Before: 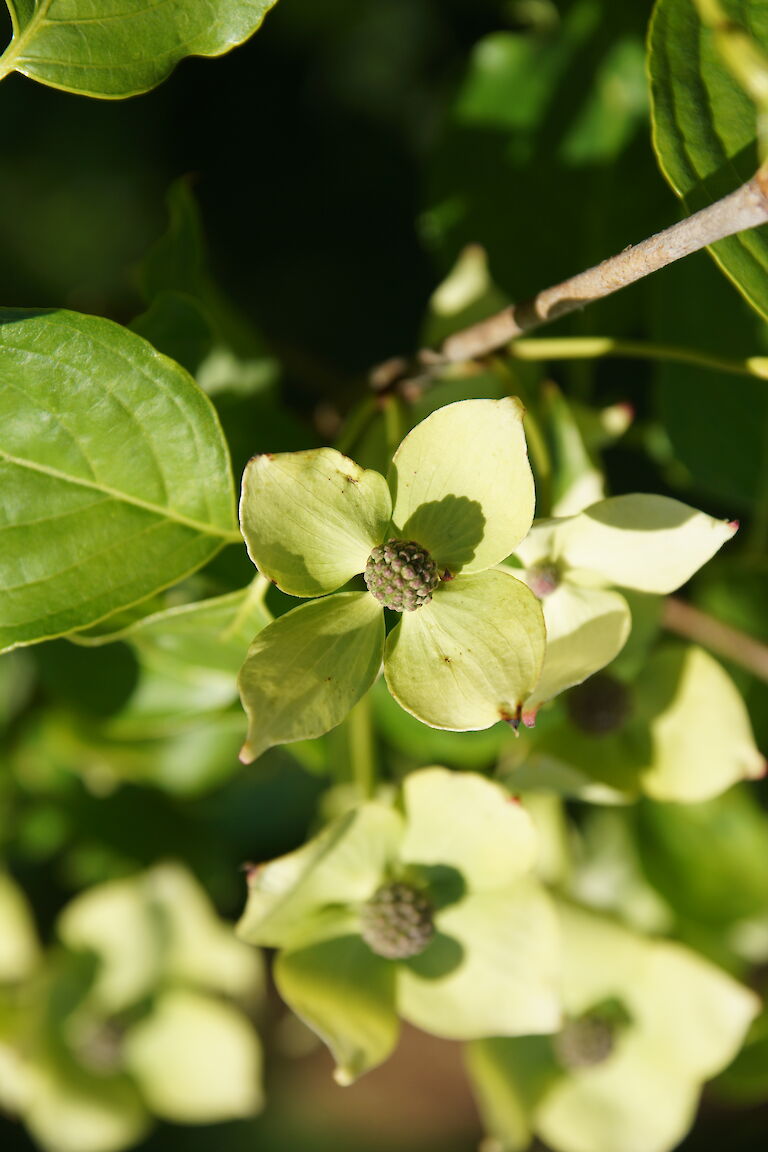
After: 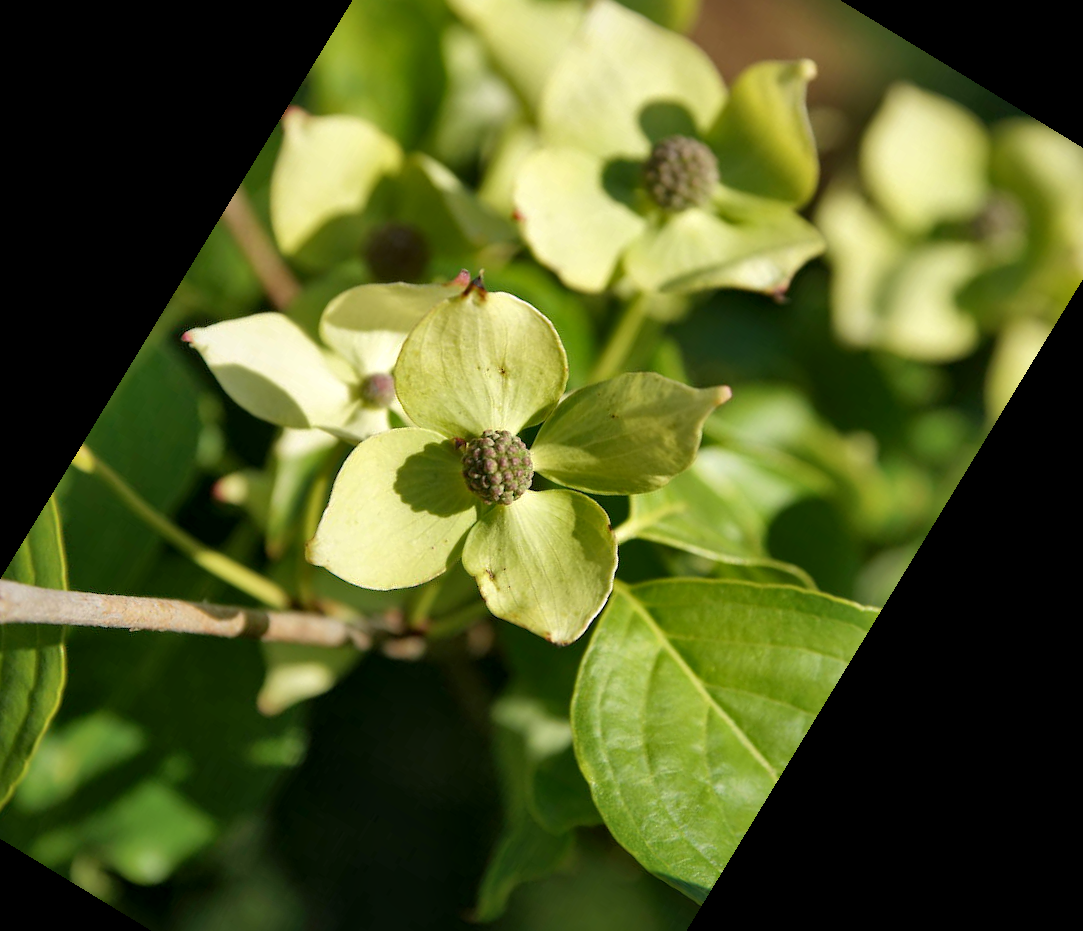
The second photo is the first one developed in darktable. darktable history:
local contrast: mode bilateral grid, contrast 25, coarseness 47, detail 151%, midtone range 0.2
crop and rotate: angle 148.68°, left 9.111%, top 15.603%, right 4.588%, bottom 17.041%
shadows and highlights: on, module defaults
